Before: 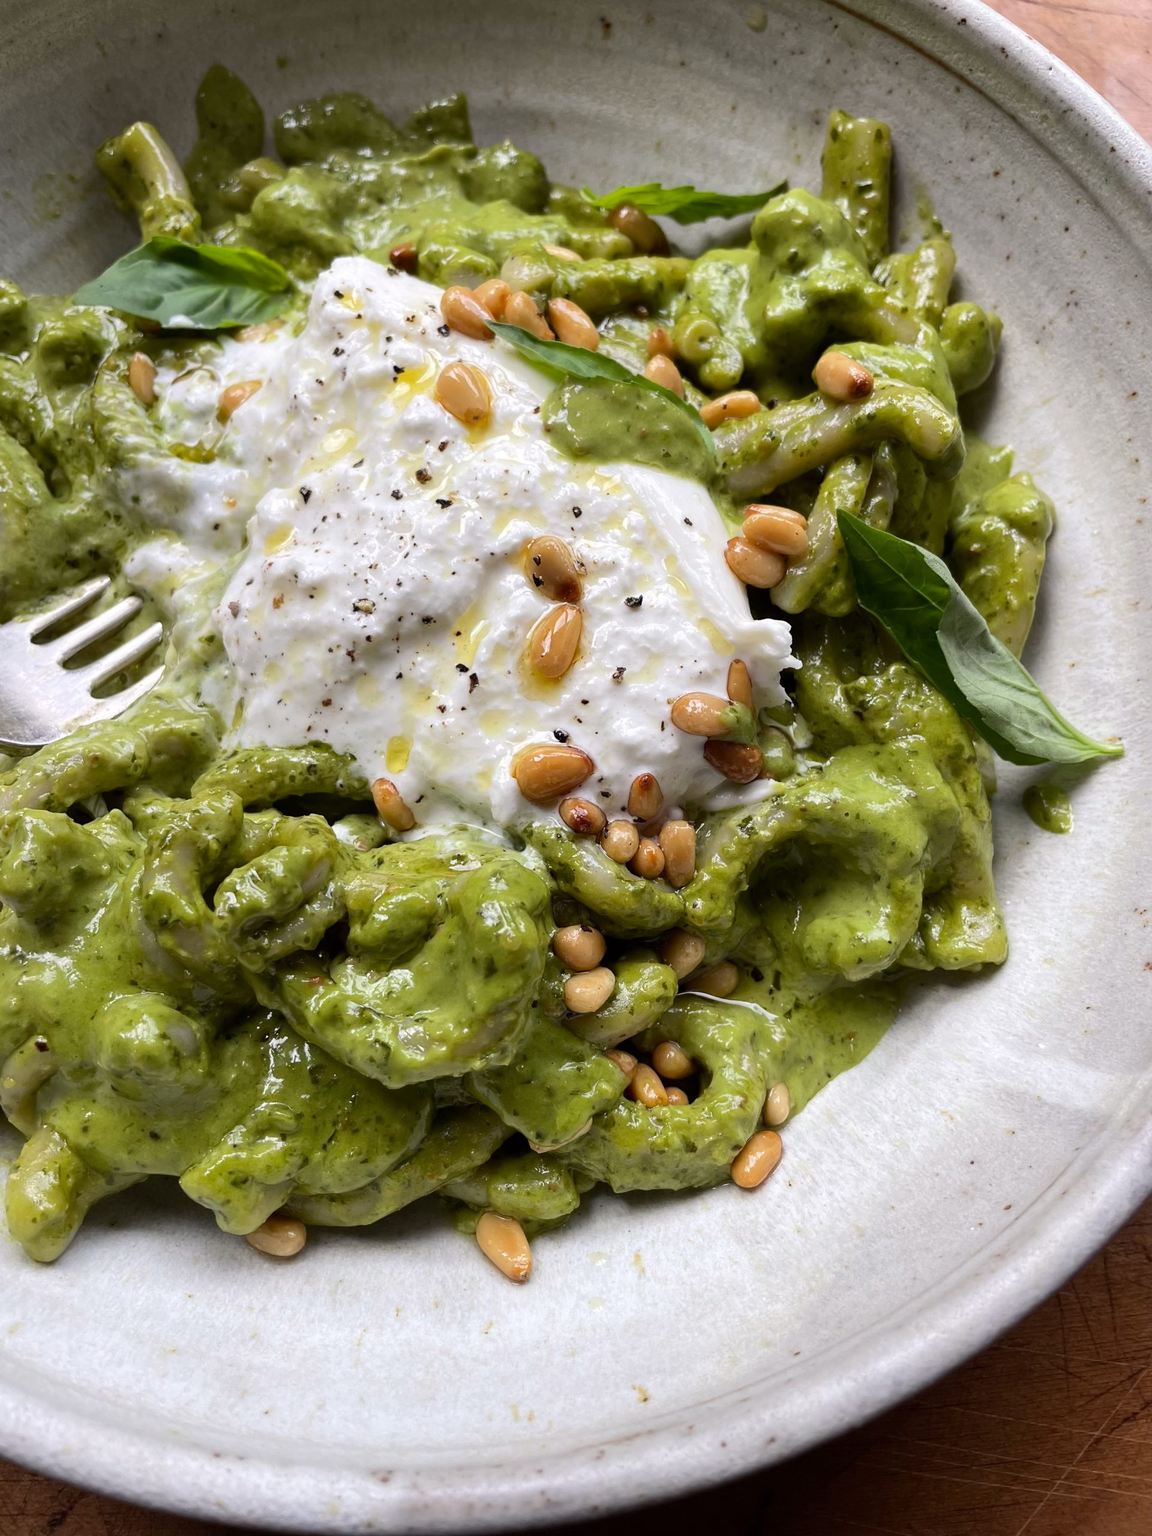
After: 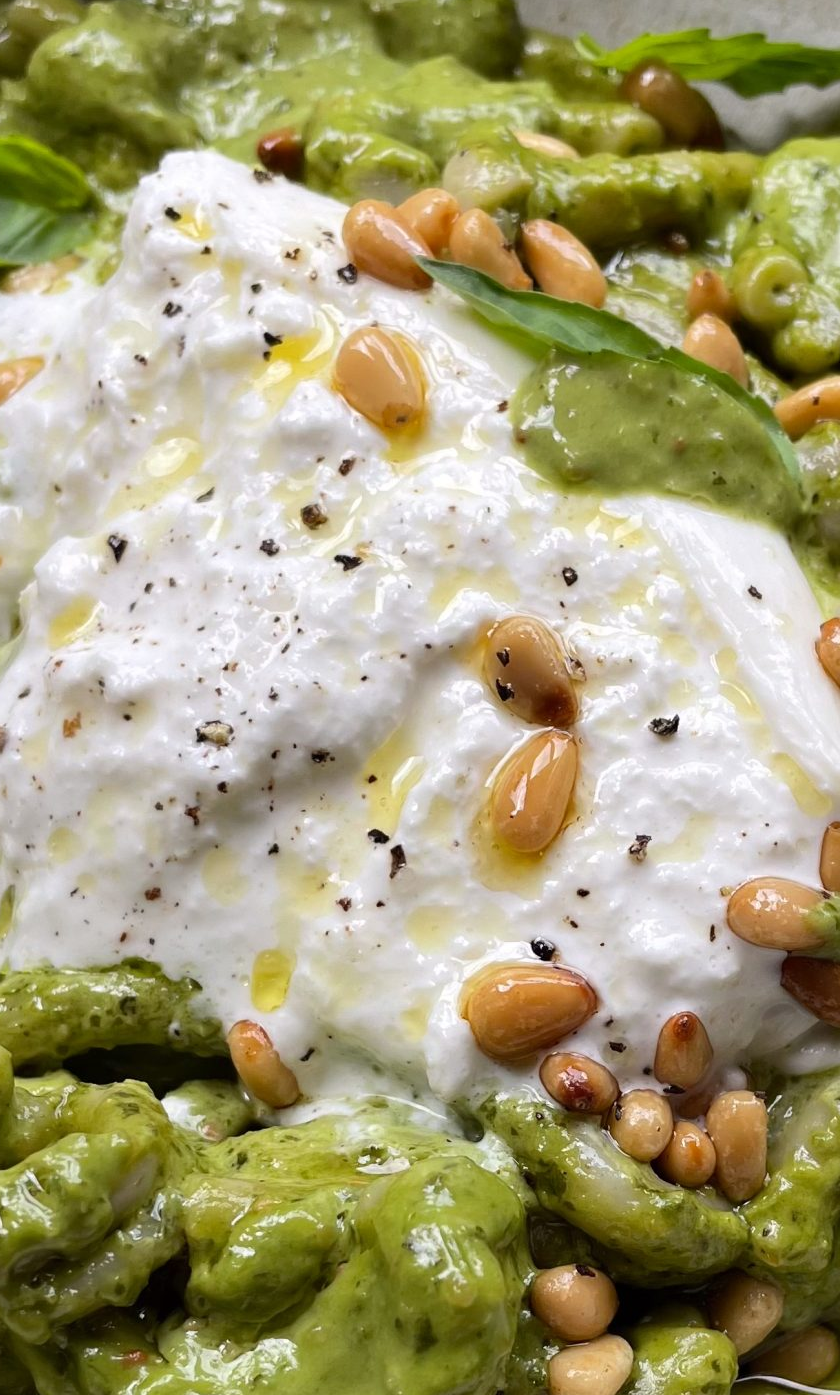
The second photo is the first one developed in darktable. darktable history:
crop: left 20.448%, top 10.831%, right 35.761%, bottom 34.661%
